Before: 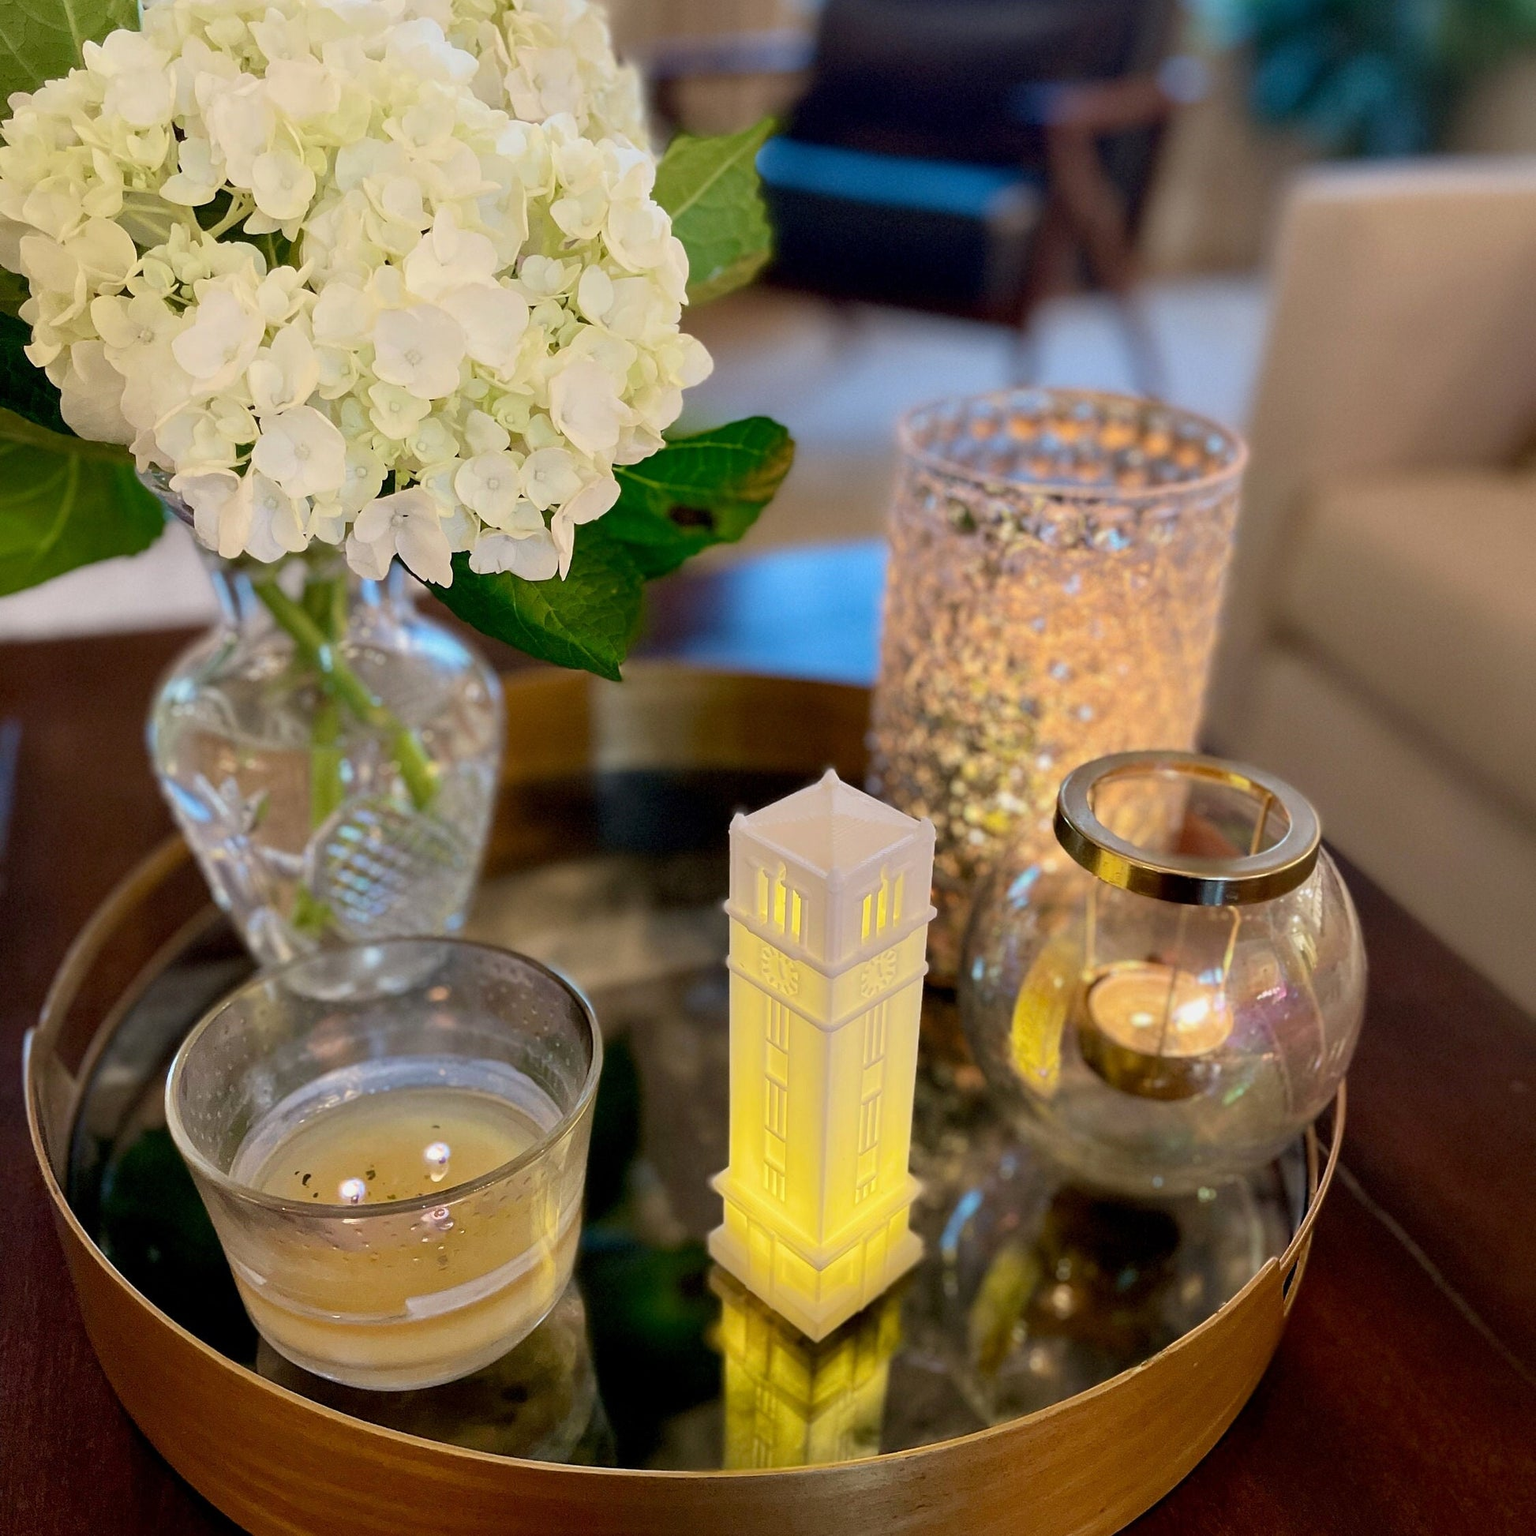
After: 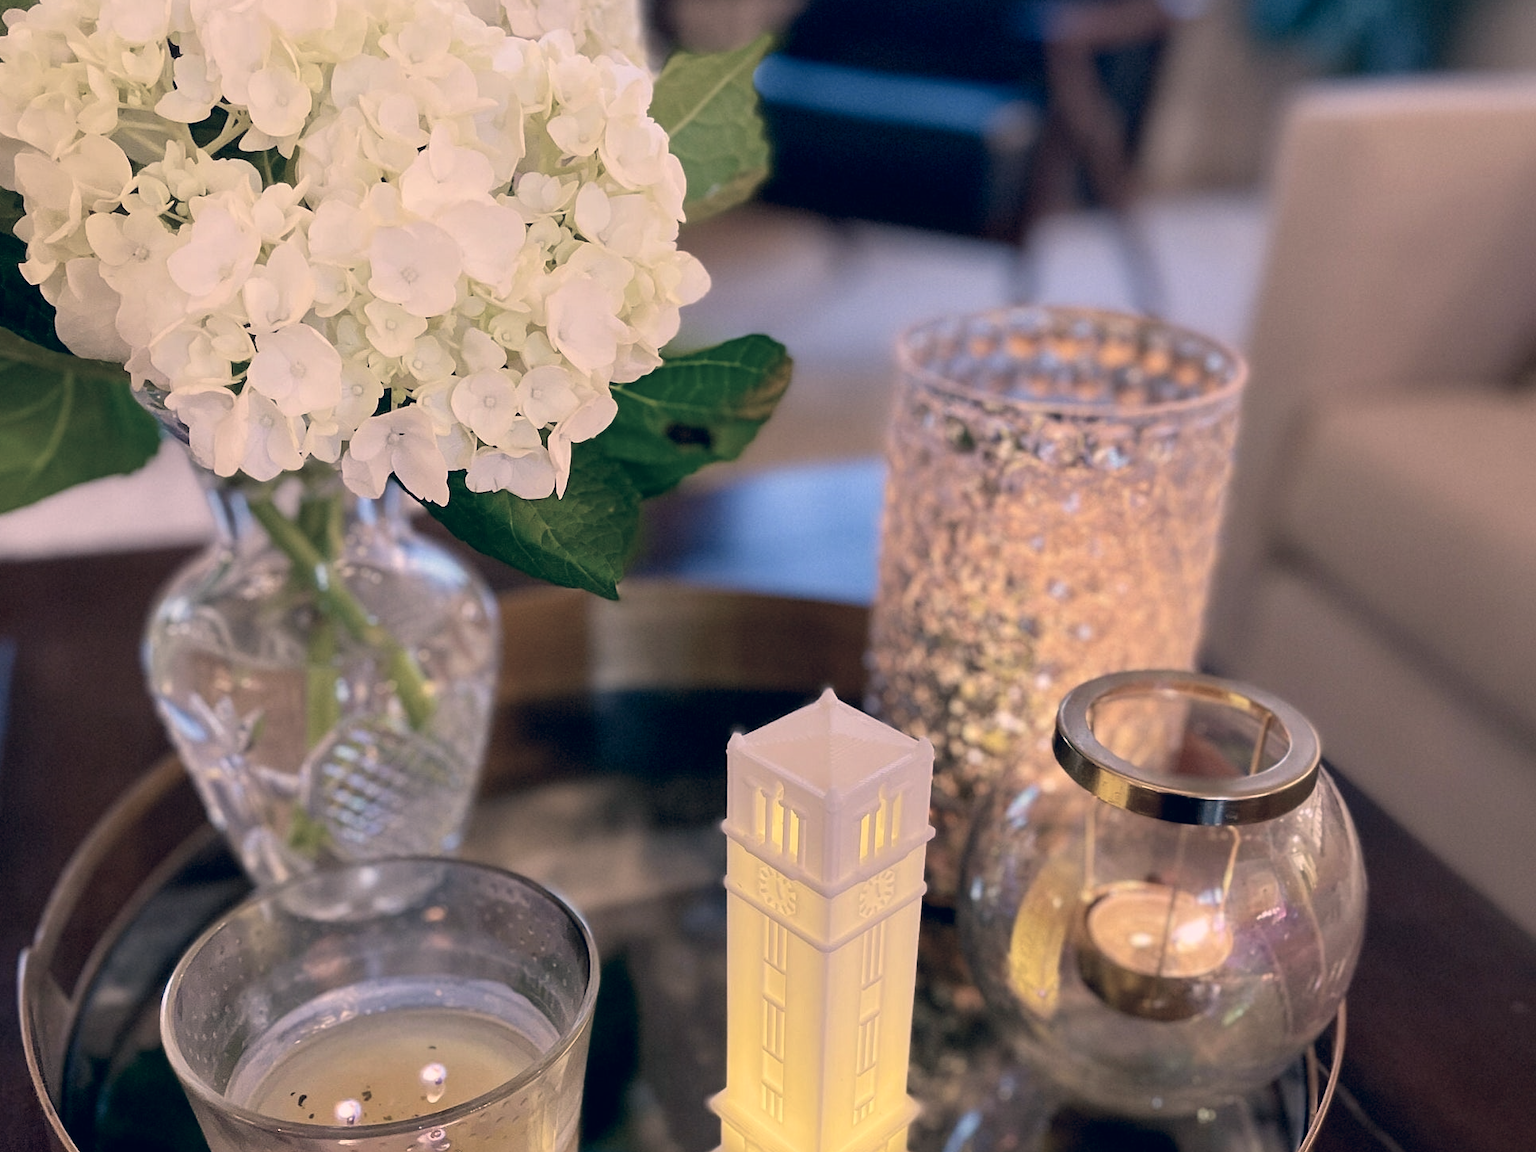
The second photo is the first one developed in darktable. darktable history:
color correction: highlights a* 14.46, highlights b* 5.85, shadows a* -5.53, shadows b* -15.24, saturation 0.85
crop: left 0.387%, top 5.469%, bottom 19.809%
color balance: input saturation 80.07%
